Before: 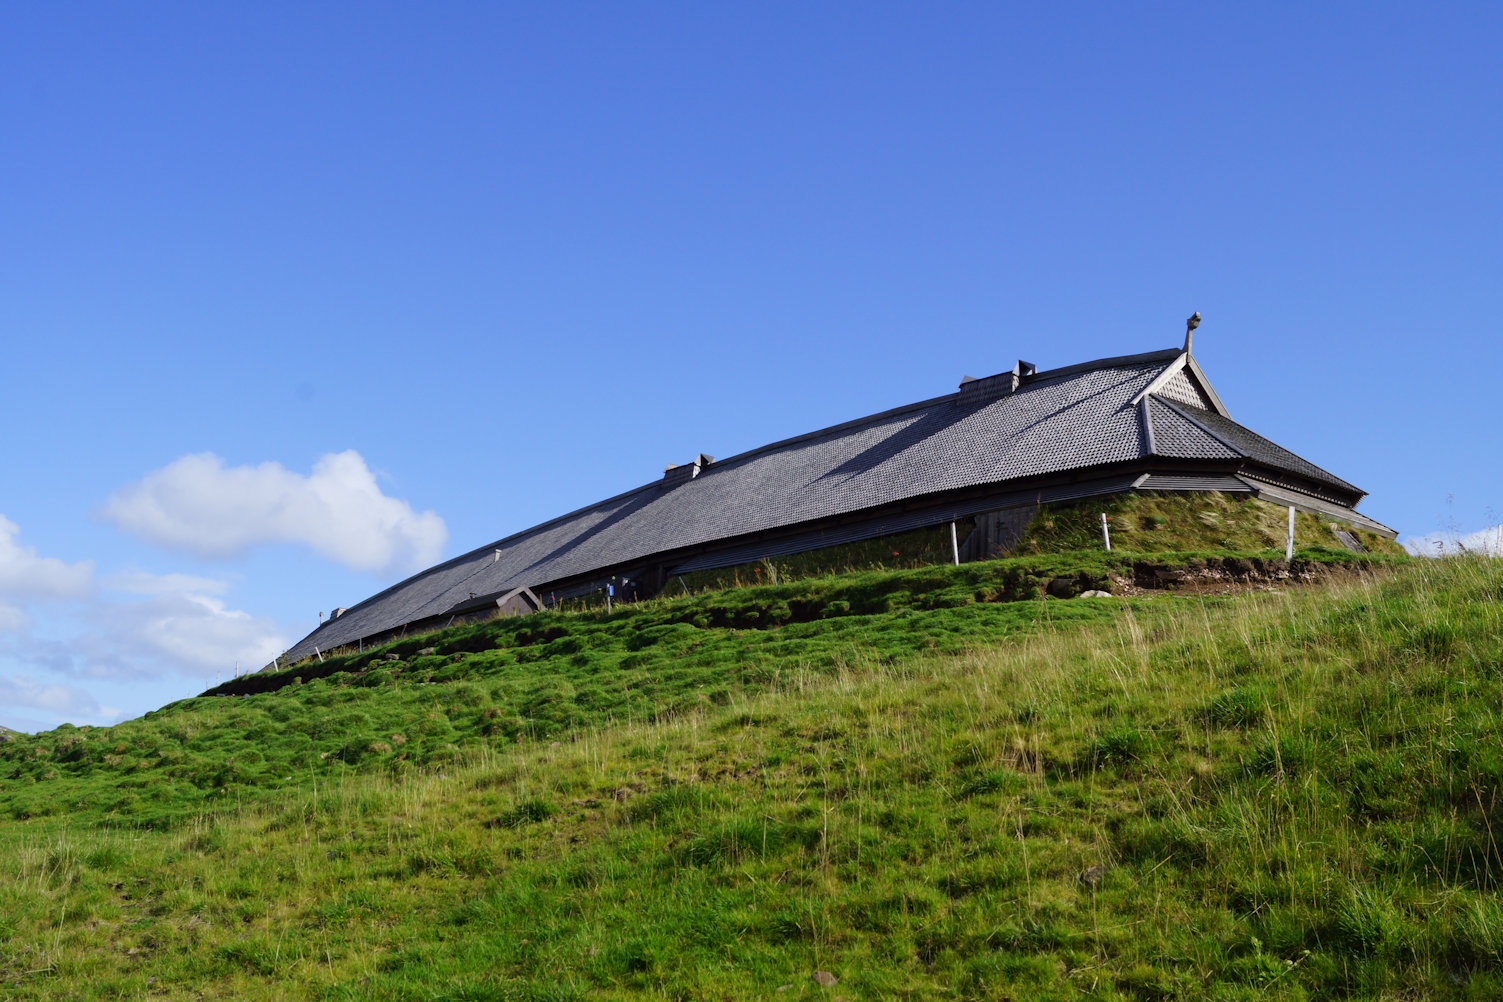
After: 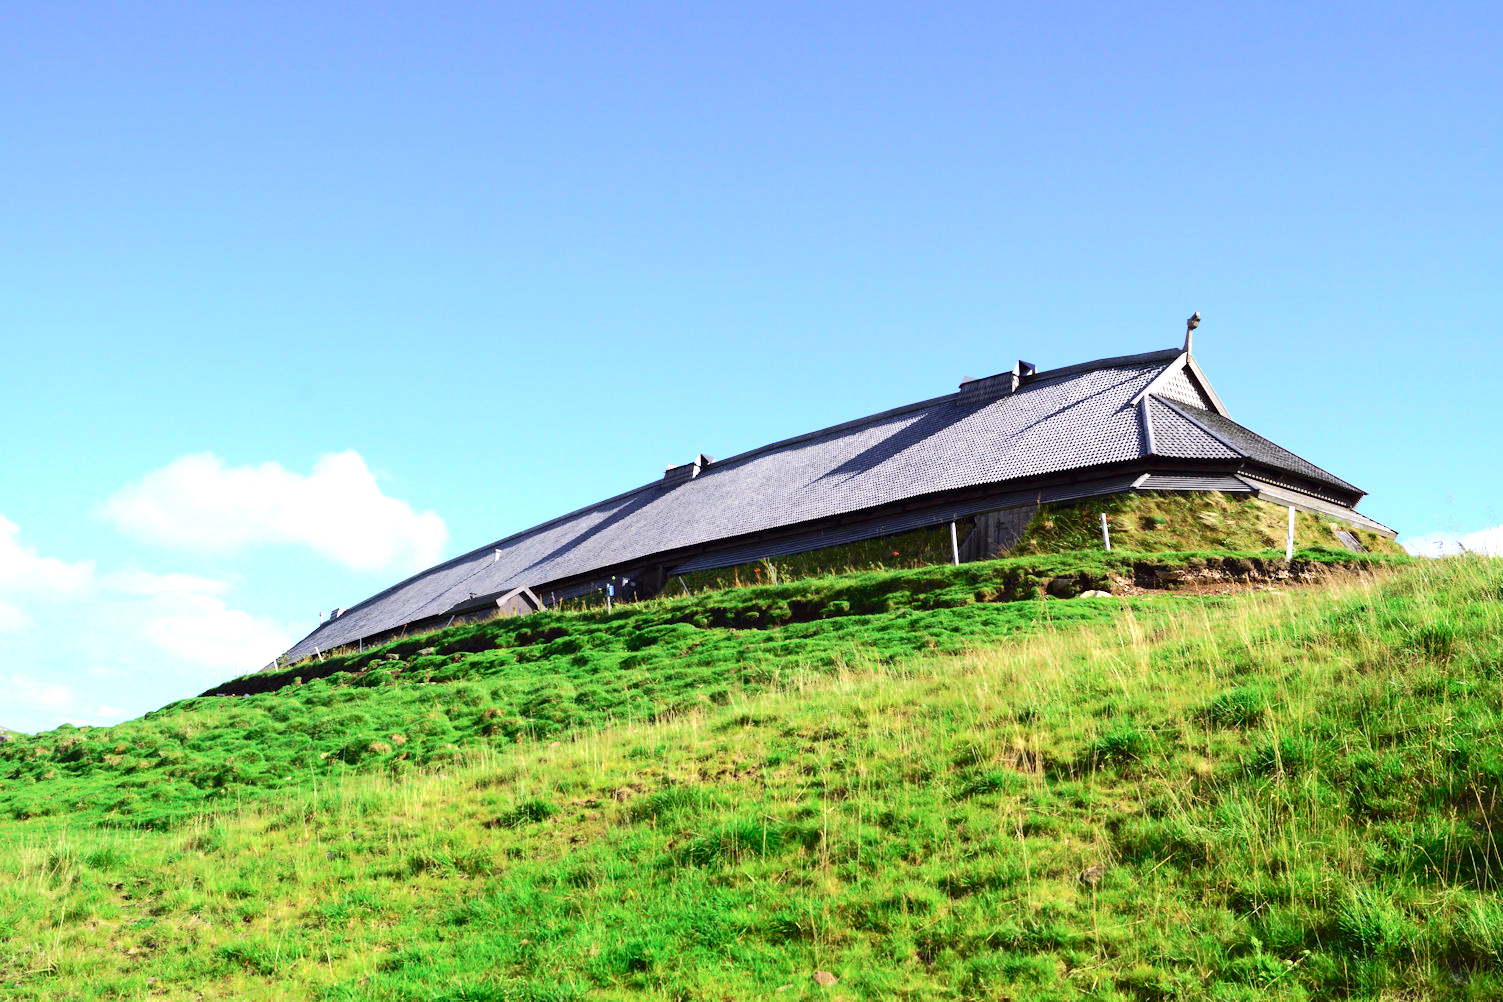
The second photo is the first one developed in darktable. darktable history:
graduated density: on, module defaults
tone curve: curves: ch0 [(0, 0) (0.051, 0.03) (0.096, 0.071) (0.251, 0.234) (0.461, 0.515) (0.605, 0.692) (0.761, 0.824) (0.881, 0.907) (1, 0.984)]; ch1 [(0, 0) (0.1, 0.038) (0.318, 0.243) (0.399, 0.351) (0.478, 0.469) (0.499, 0.499) (0.534, 0.541) (0.567, 0.592) (0.601, 0.629) (0.666, 0.7) (1, 1)]; ch2 [(0, 0) (0.453, 0.45) (0.479, 0.483) (0.504, 0.499) (0.52, 0.519) (0.541, 0.559) (0.601, 0.622) (0.824, 0.815) (1, 1)], color space Lab, independent channels, preserve colors none
exposure: black level correction 0, exposure 1.388 EV, compensate exposure bias true, compensate highlight preservation false
